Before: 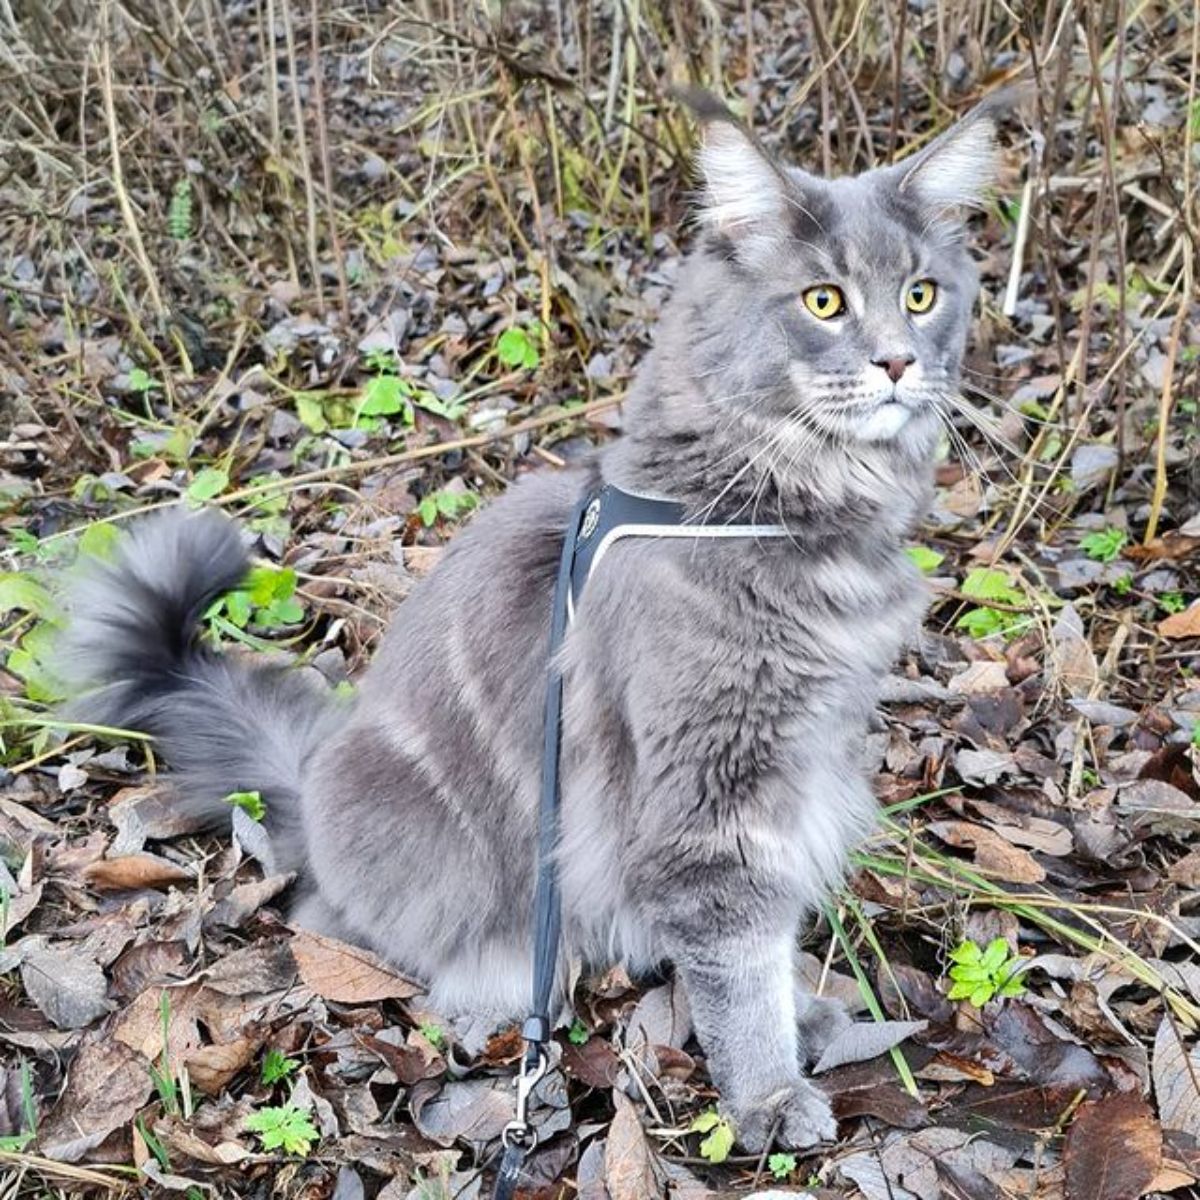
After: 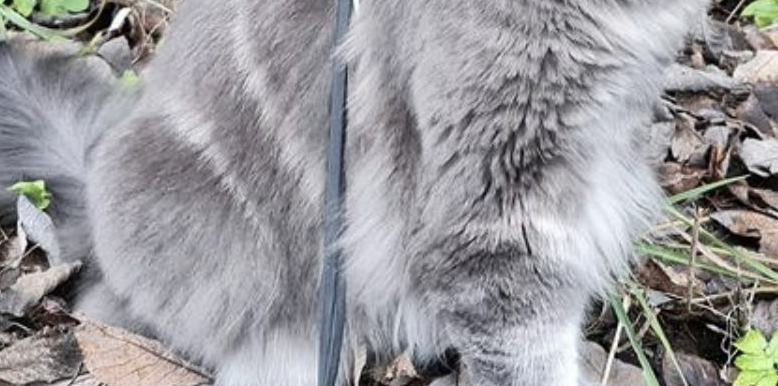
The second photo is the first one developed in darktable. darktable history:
crop: left 17.981%, top 50.928%, right 17.141%, bottom 16.861%
contrast brightness saturation: contrast 0.098, saturation -0.365
color correction: highlights b* 0.051
